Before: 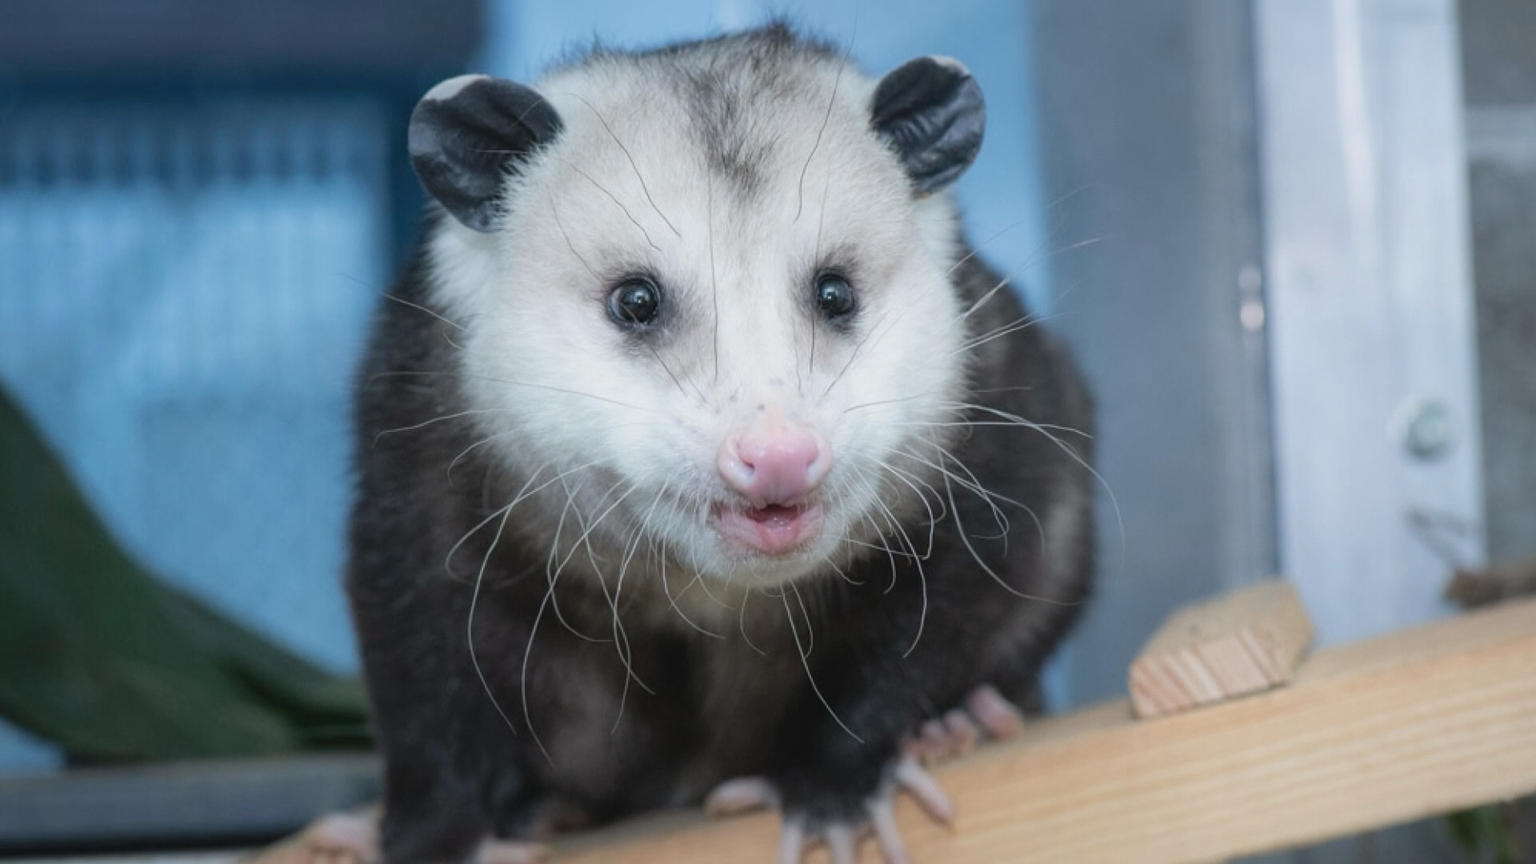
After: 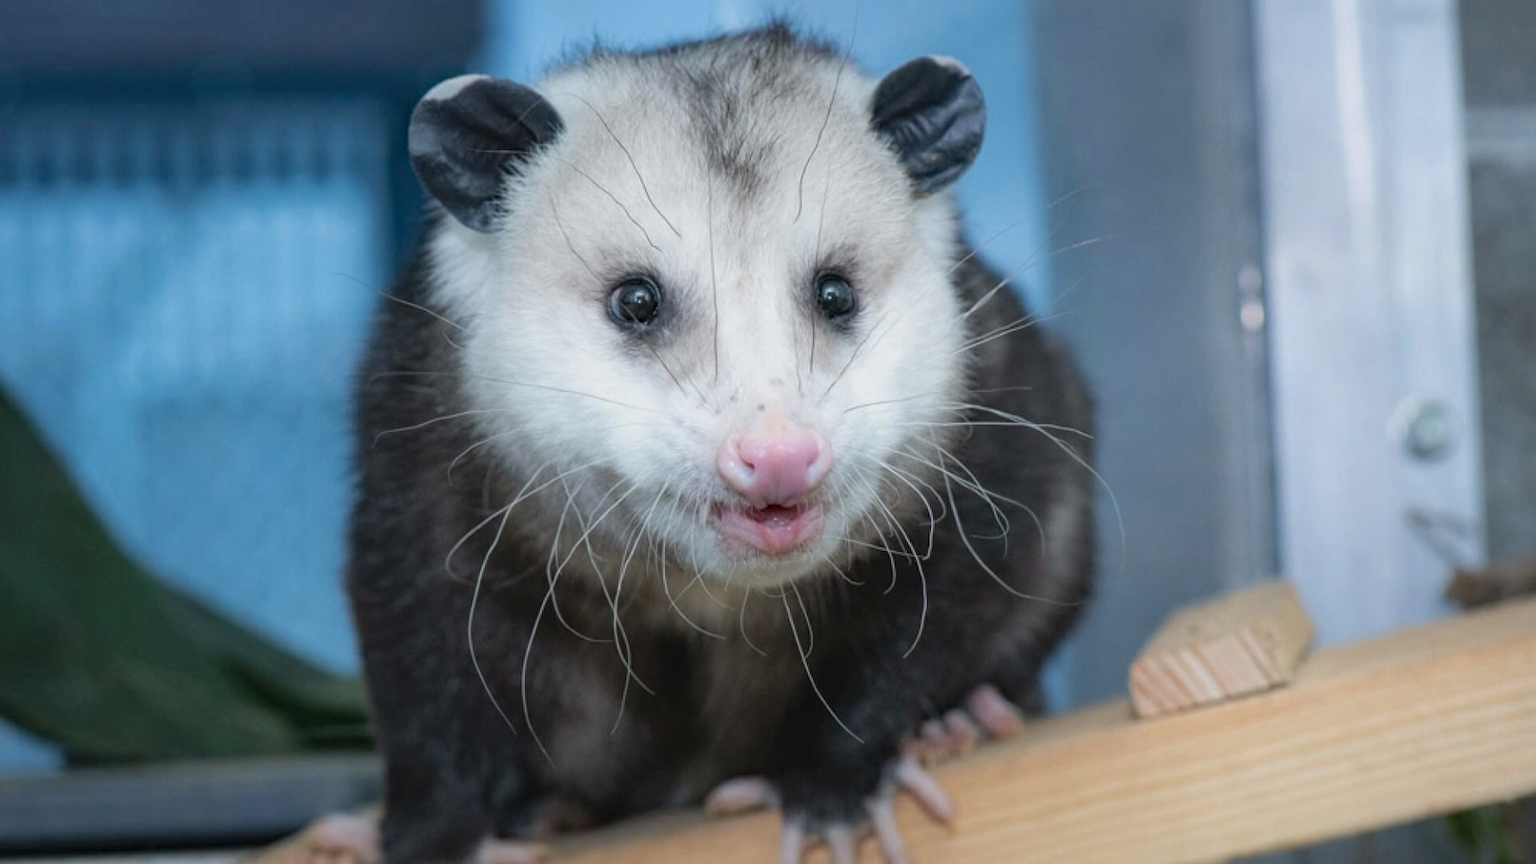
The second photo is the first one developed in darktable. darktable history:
tone equalizer: on, module defaults
haze removal: compatibility mode true, adaptive false
shadows and highlights: shadows 30.86, highlights 0, soften with gaussian
